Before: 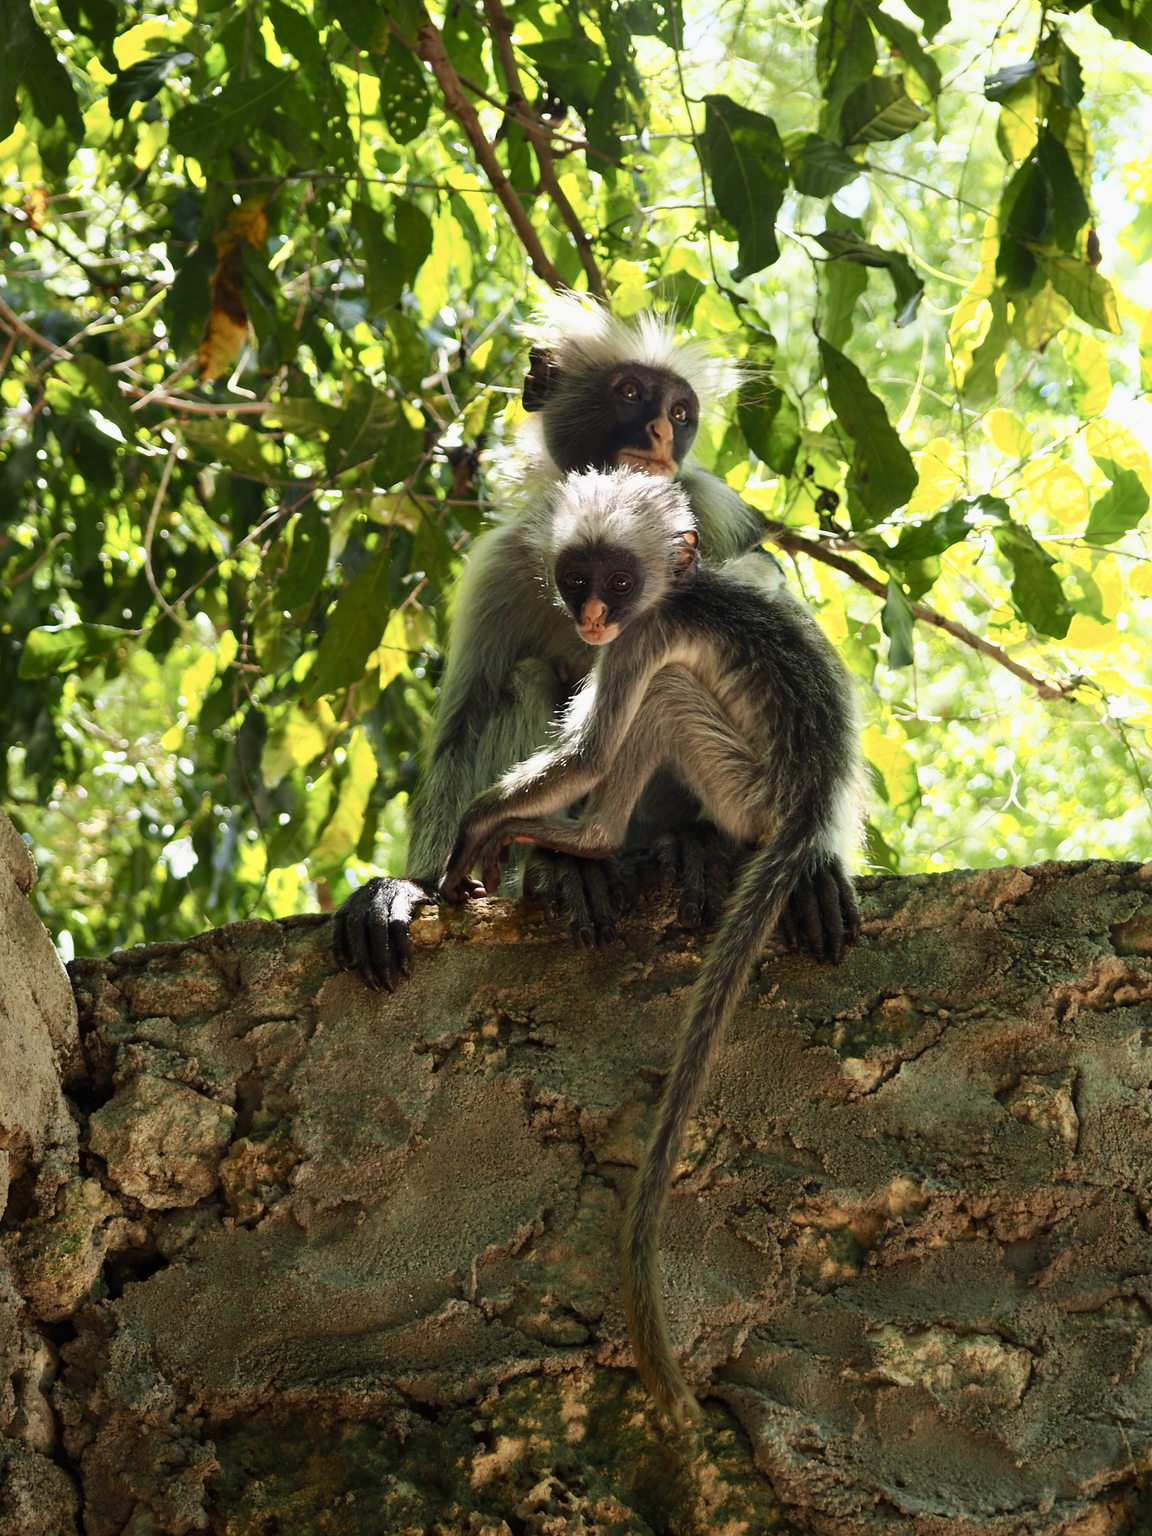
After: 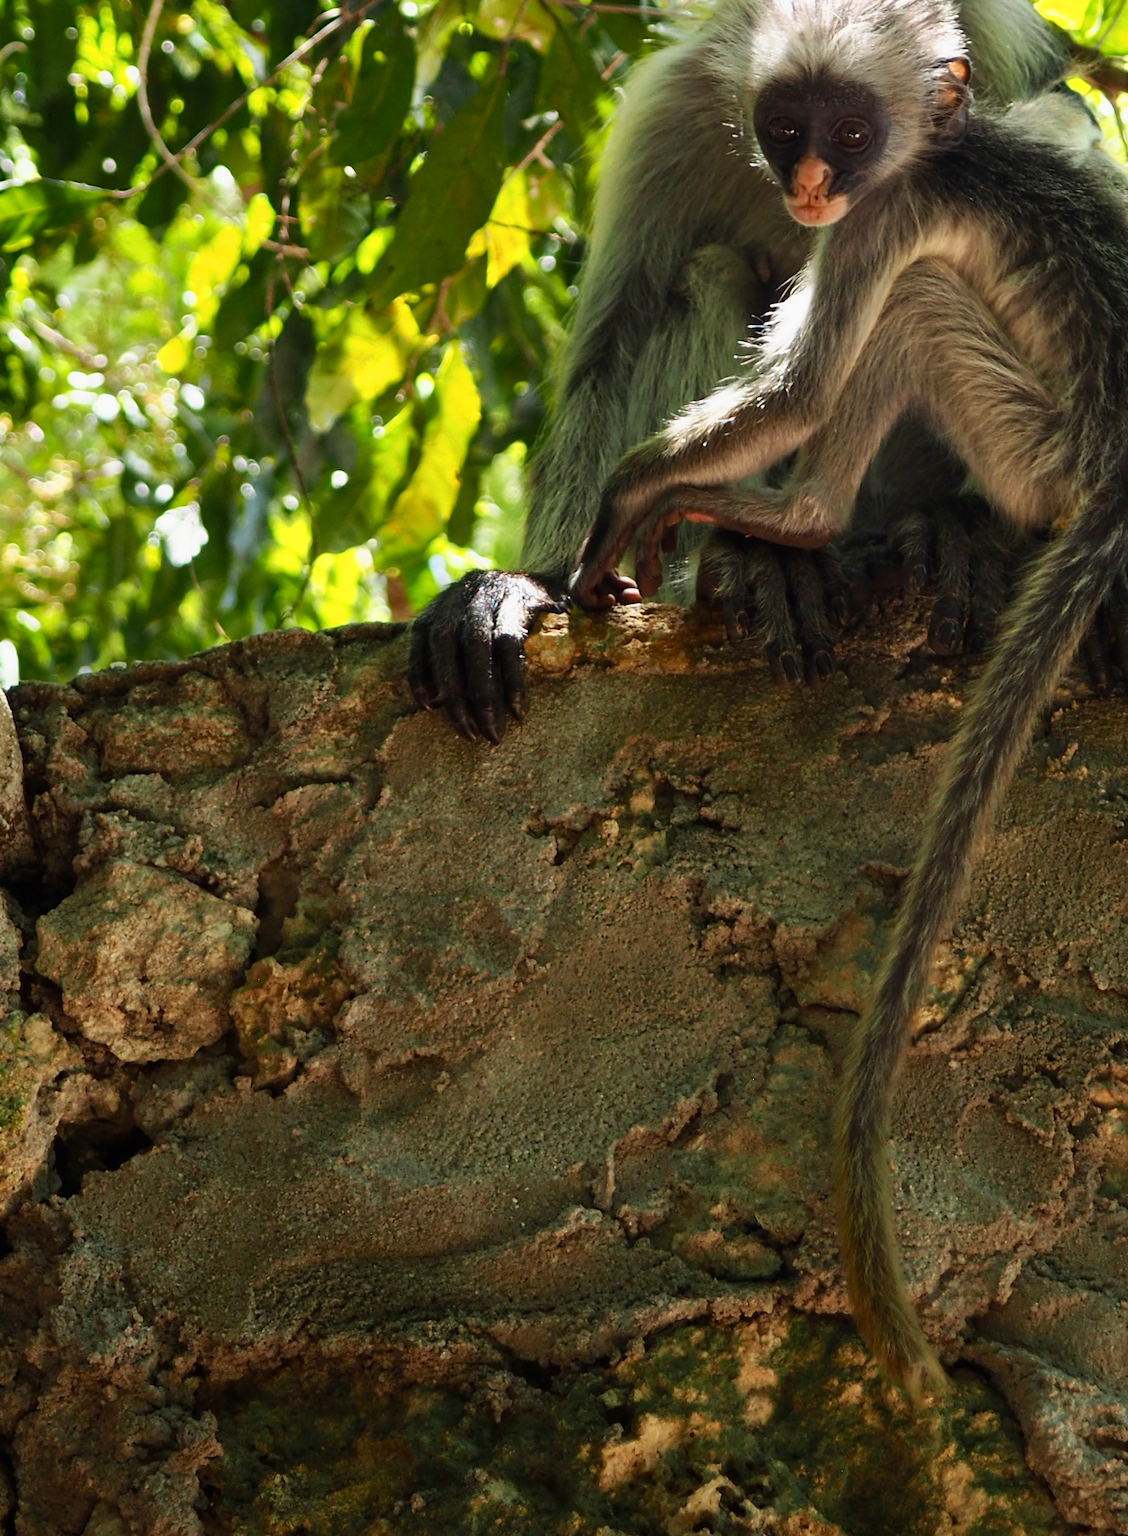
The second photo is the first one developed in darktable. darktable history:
crop and rotate: angle -1.16°, left 3.852%, top 31.737%, right 29.242%
